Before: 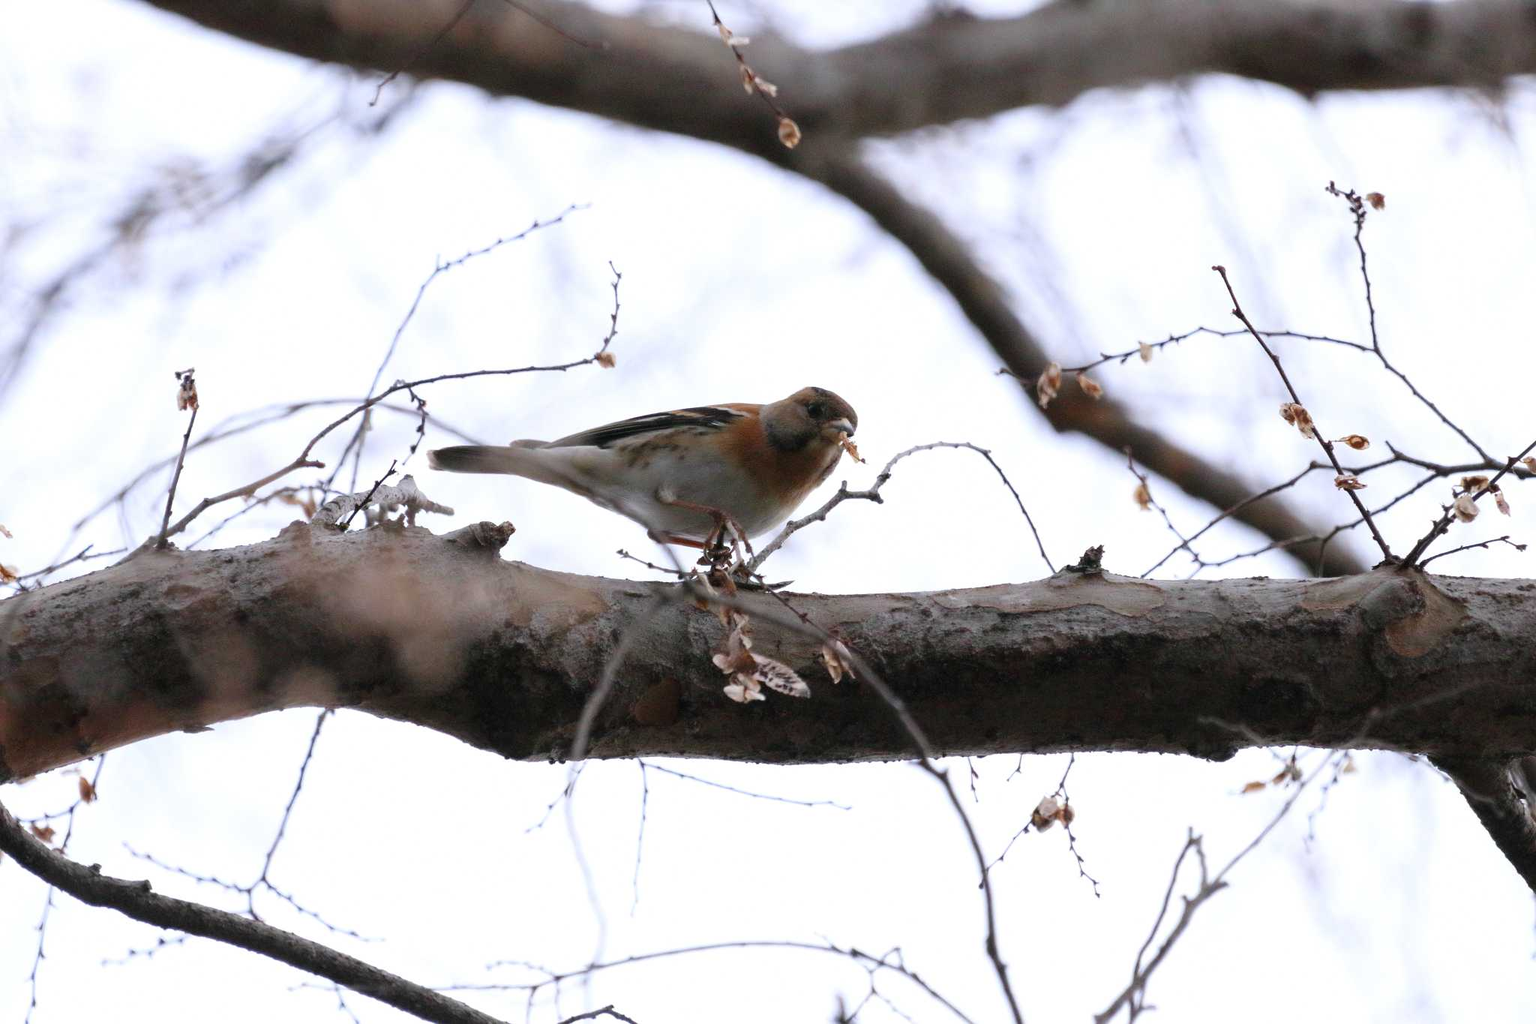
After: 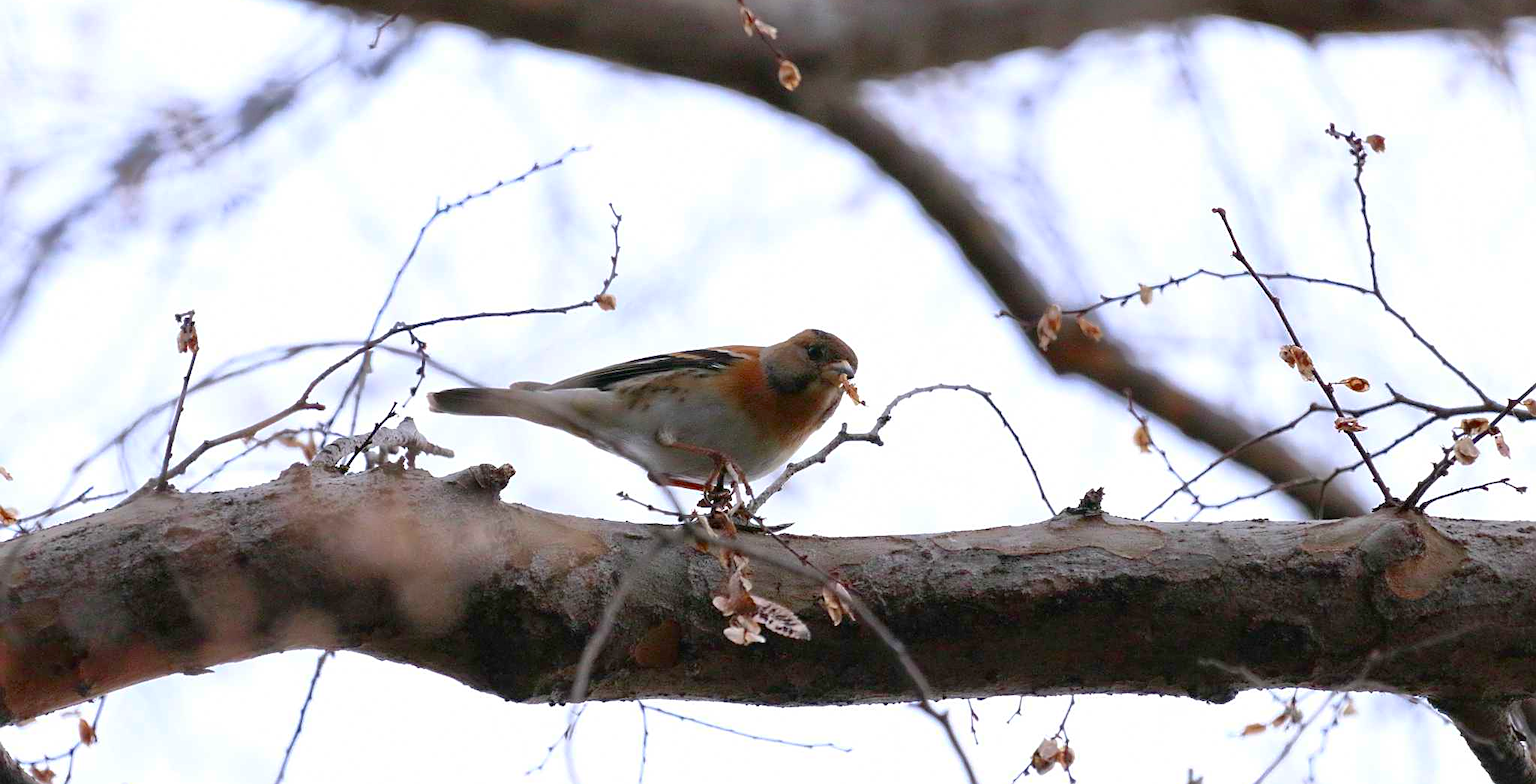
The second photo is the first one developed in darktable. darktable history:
crop: top 5.667%, bottom 17.637%
contrast brightness saturation: contrast 0.18, saturation 0.3
sharpen: on, module defaults
shadows and highlights: on, module defaults
